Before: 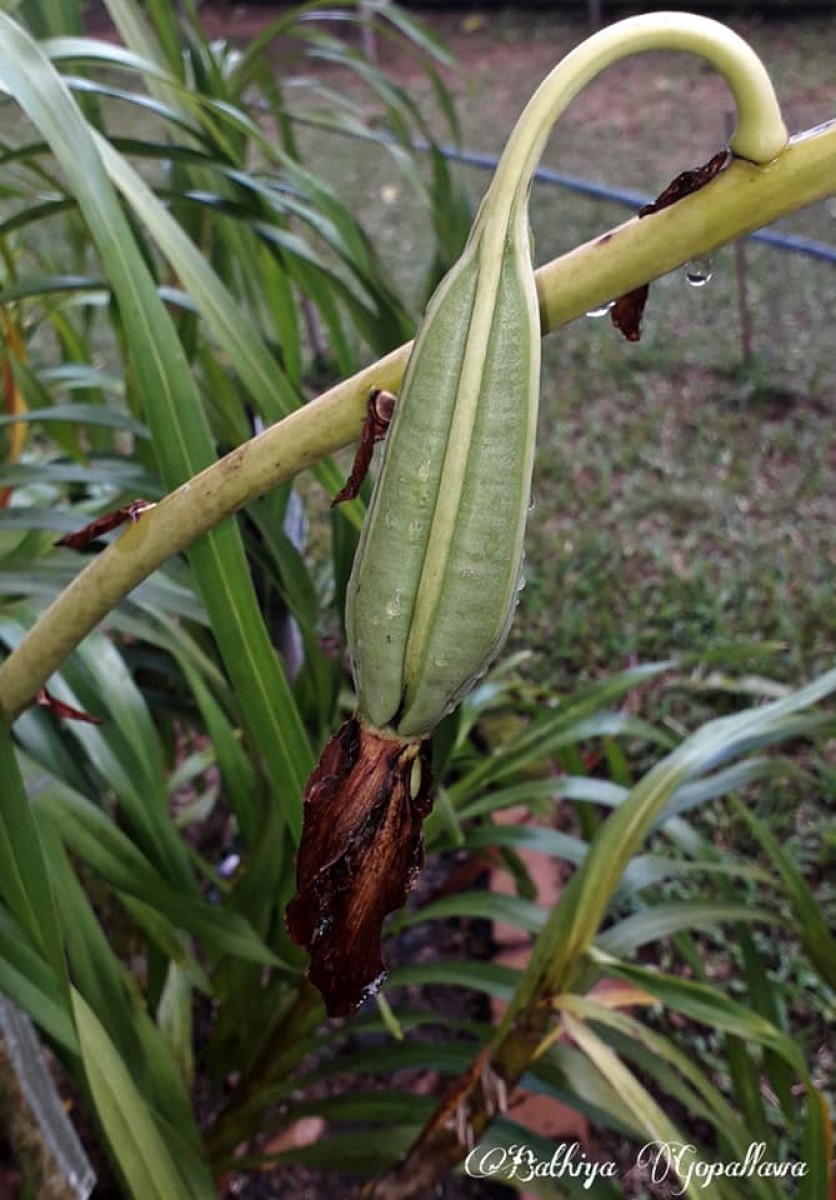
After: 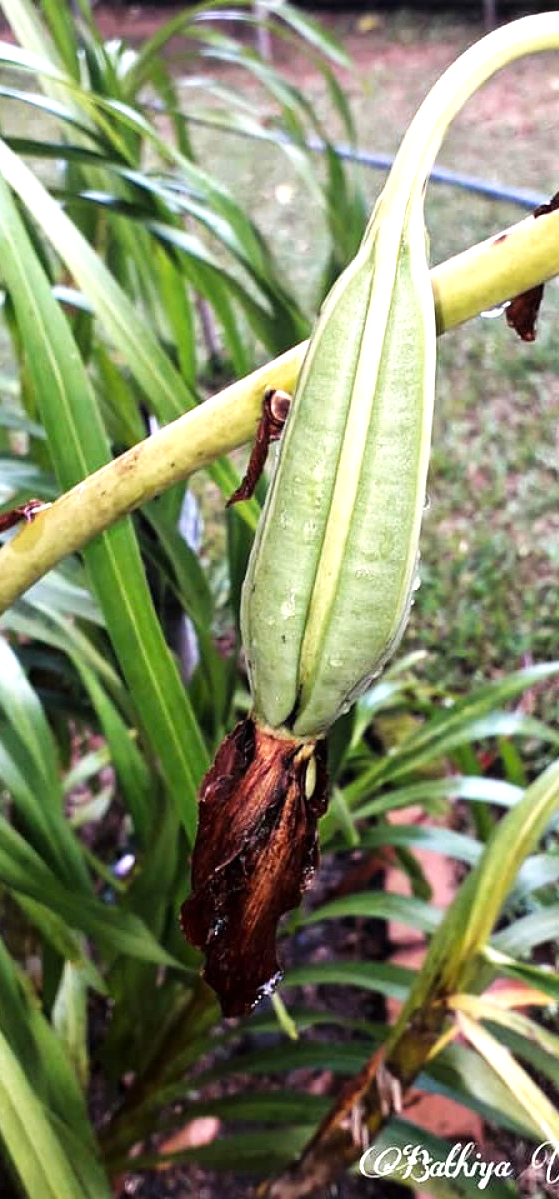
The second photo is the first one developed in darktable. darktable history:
tone equalizer: -8 EV -0.434 EV, -7 EV -0.394 EV, -6 EV -0.294 EV, -5 EV -0.254 EV, -3 EV 0.214 EV, -2 EV 0.349 EV, -1 EV 0.392 EV, +0 EV 0.432 EV
crop and rotate: left 12.729%, right 20.403%
exposure: exposure 0.948 EV, compensate exposure bias true, compensate highlight preservation false
tone curve: curves: ch0 [(0, 0) (0.08, 0.06) (0.17, 0.14) (0.5, 0.5) (0.83, 0.86) (0.92, 0.94) (1, 1)], preserve colors none
